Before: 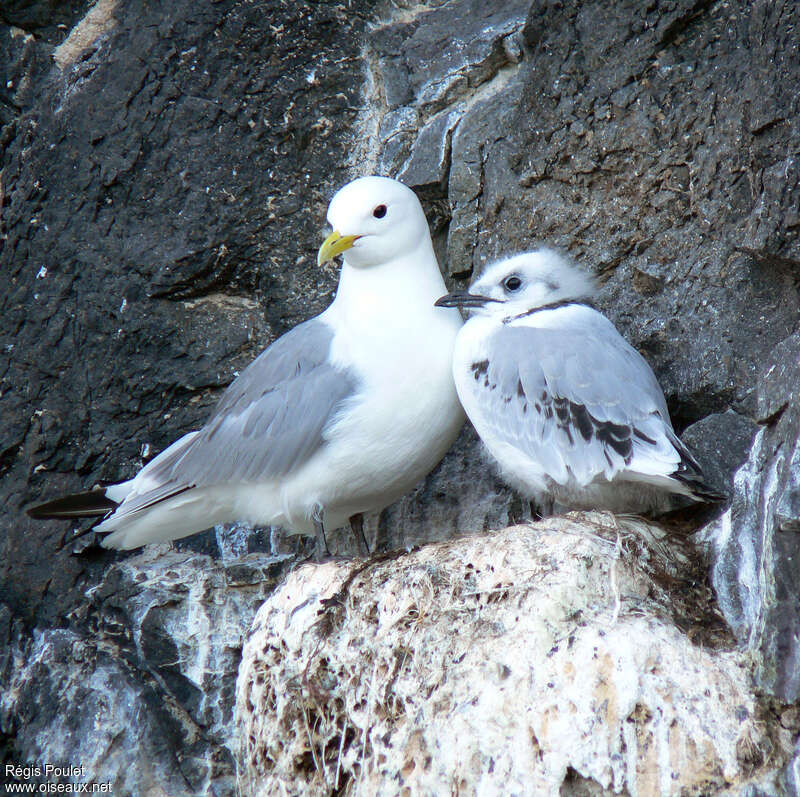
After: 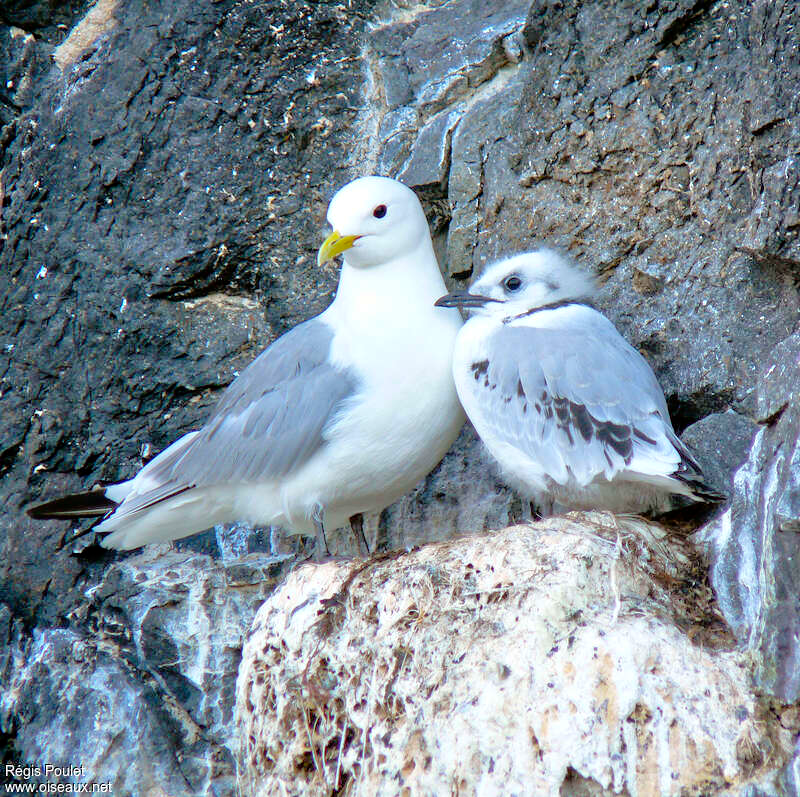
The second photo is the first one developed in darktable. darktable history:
color balance rgb: perceptual saturation grading › global saturation 20%, global vibrance 20%
tone equalizer: -7 EV 0.15 EV, -6 EV 0.6 EV, -5 EV 1.15 EV, -4 EV 1.33 EV, -3 EV 1.15 EV, -2 EV 0.6 EV, -1 EV 0.15 EV, mask exposure compensation -0.5 EV
